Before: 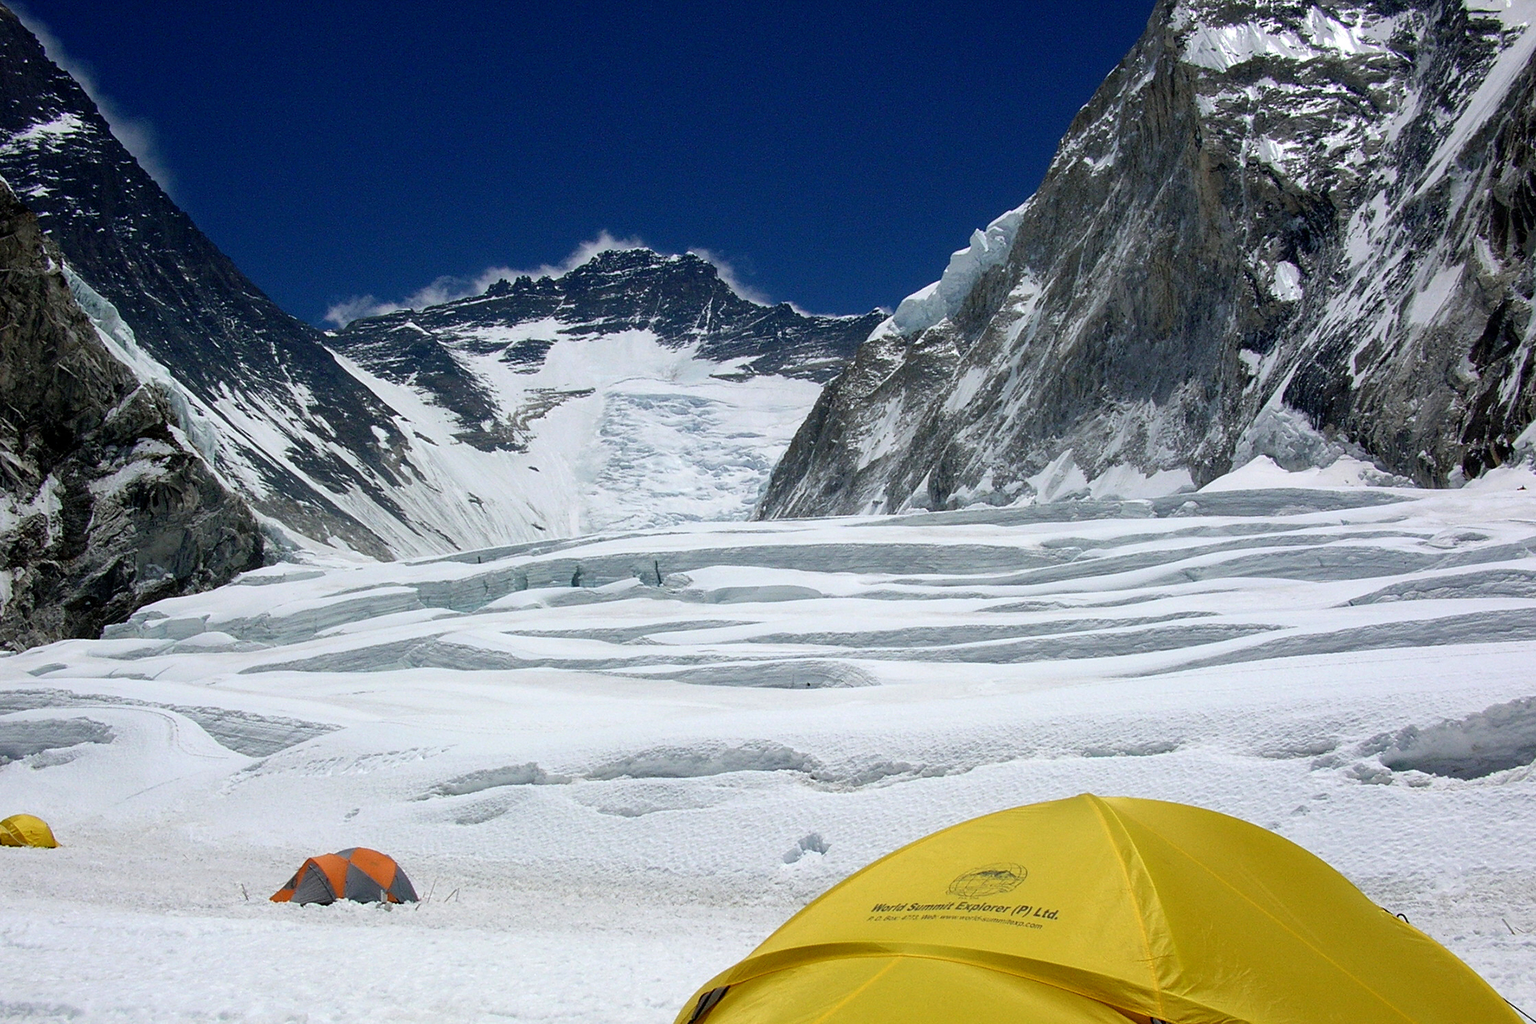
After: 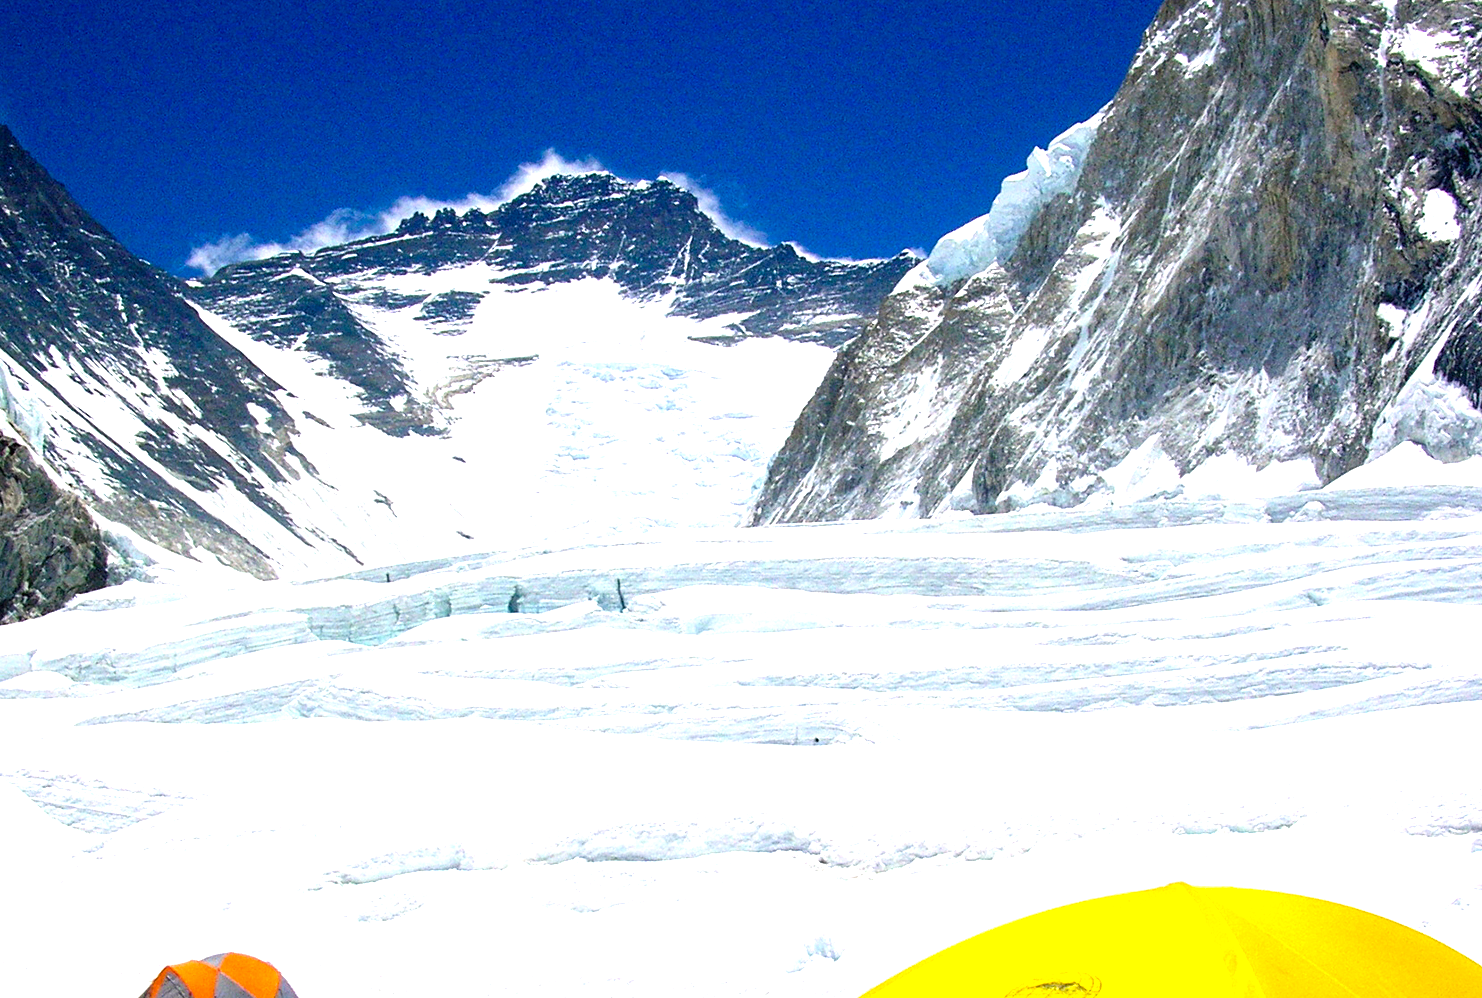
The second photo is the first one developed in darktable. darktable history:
exposure: black level correction 0, exposure 1.403 EV, compensate exposure bias true, compensate highlight preservation false
color balance rgb: highlights gain › luminance 6.643%, highlights gain › chroma 0.987%, highlights gain › hue 48.12°, perceptual saturation grading › global saturation 30.388%, global vibrance 20%
crop and rotate: left 11.826%, top 11.368%, right 14.04%, bottom 13.745%
